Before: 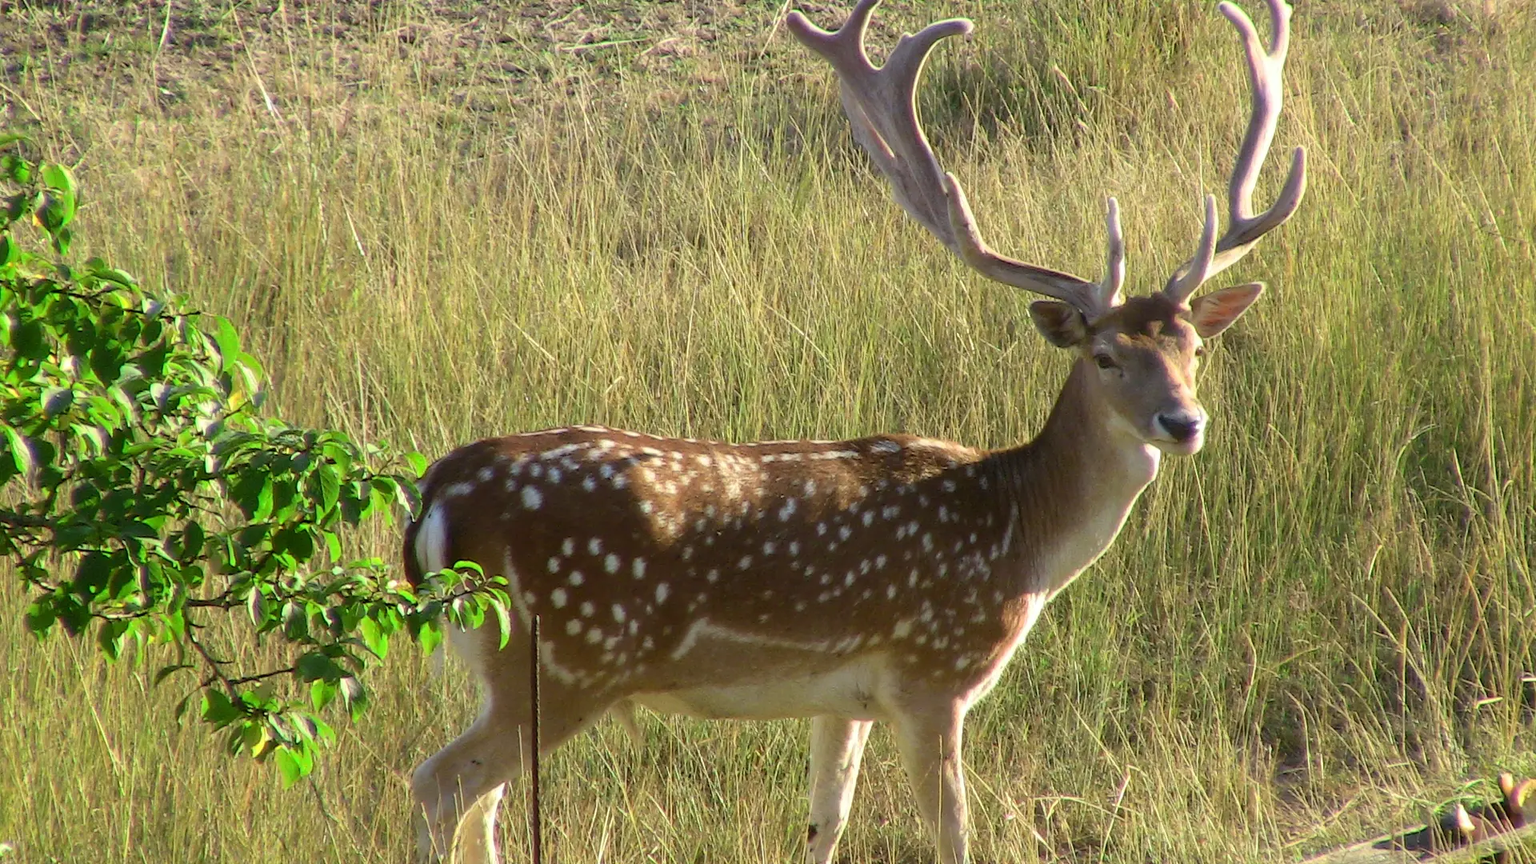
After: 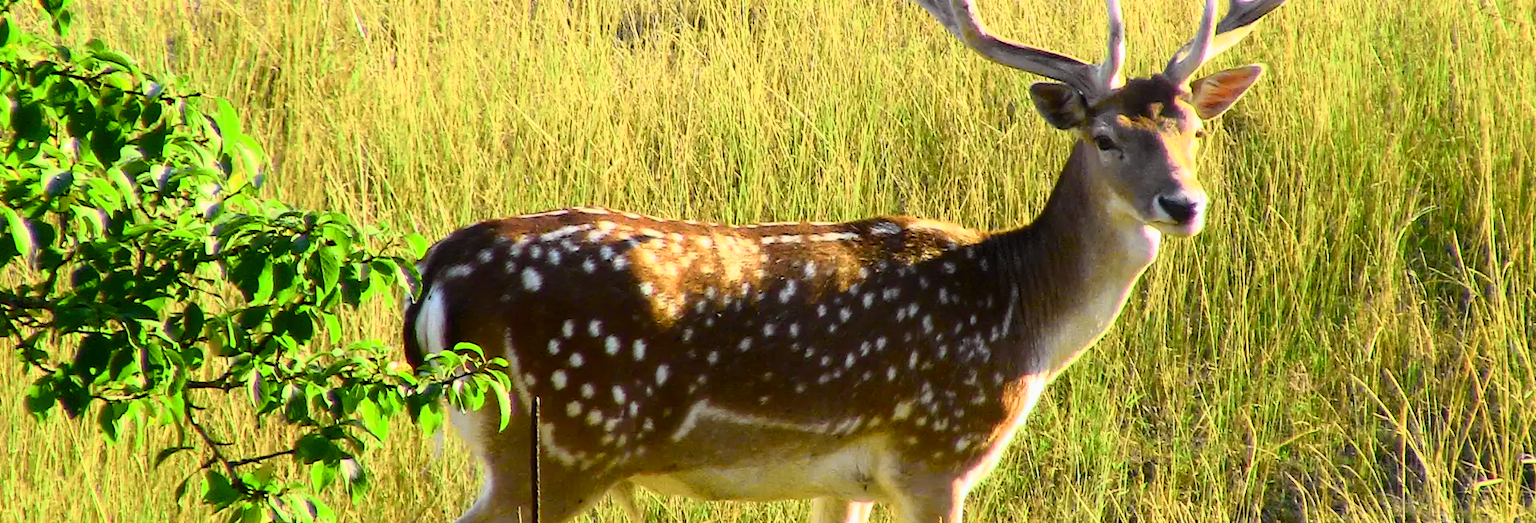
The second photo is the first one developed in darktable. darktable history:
crop and rotate: top 25.313%, bottom 14.057%
exposure: exposure 0.209 EV, compensate highlight preservation false
levels: levels [0.031, 0.5, 0.969]
tone curve: curves: ch0 [(0, 0.023) (0.132, 0.075) (0.256, 0.2) (0.463, 0.494) (0.699, 0.816) (0.813, 0.898) (1, 0.943)]; ch1 [(0, 0) (0.32, 0.306) (0.441, 0.41) (0.476, 0.466) (0.498, 0.5) (0.518, 0.519) (0.546, 0.571) (0.604, 0.651) (0.733, 0.817) (1, 1)]; ch2 [(0, 0) (0.312, 0.313) (0.431, 0.425) (0.483, 0.477) (0.503, 0.503) (0.526, 0.507) (0.564, 0.575) (0.614, 0.695) (0.713, 0.767) (0.985, 0.966)], color space Lab, independent channels, preserve colors none
